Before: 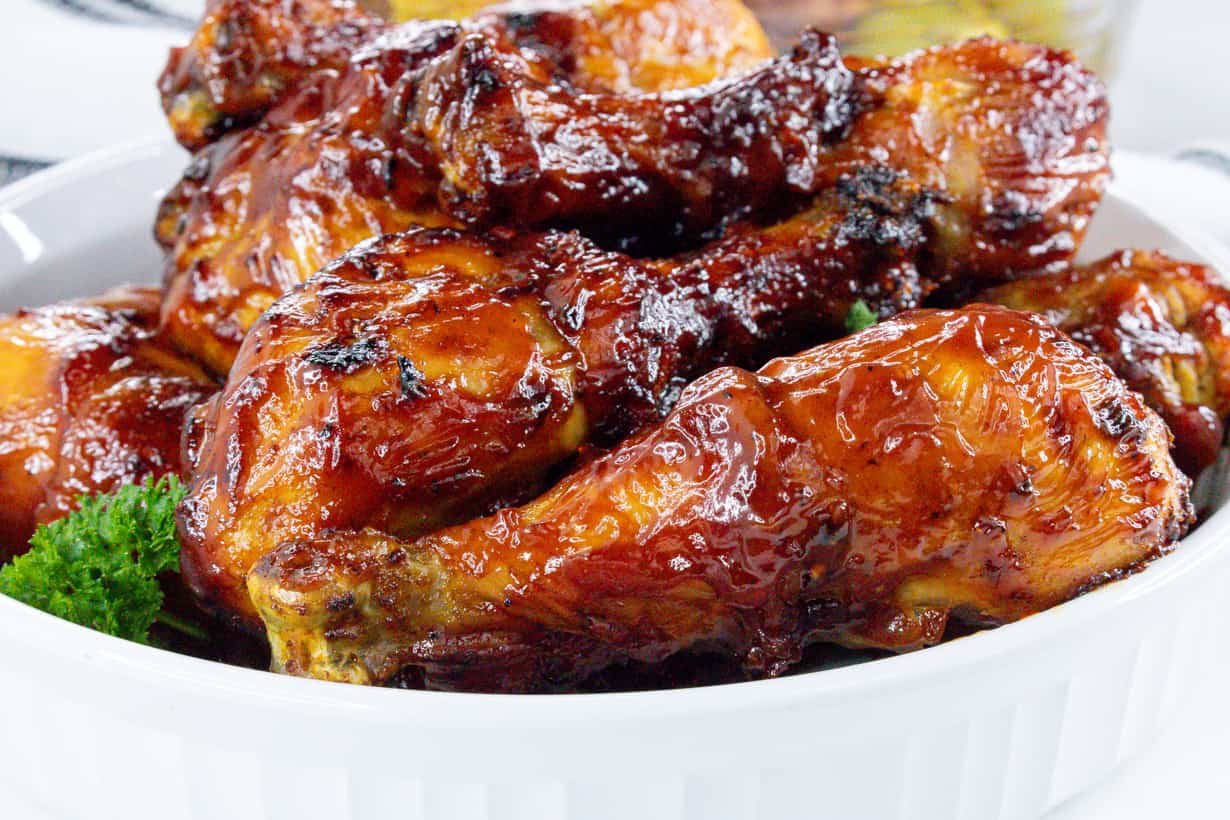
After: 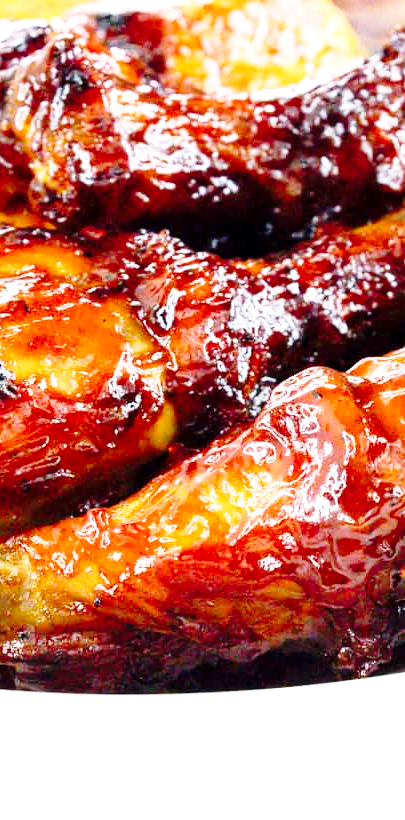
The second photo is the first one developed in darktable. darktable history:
base curve: curves: ch0 [(0, 0) (0.028, 0.03) (0.121, 0.232) (0.46, 0.748) (0.859, 0.968) (1, 1)], preserve colors none
exposure: black level correction 0.001, exposure 0.499 EV, compensate highlight preservation false
tone equalizer: smoothing diameter 24.81%, edges refinement/feathering 10.08, preserve details guided filter
crop: left 33.354%, right 33.668%
